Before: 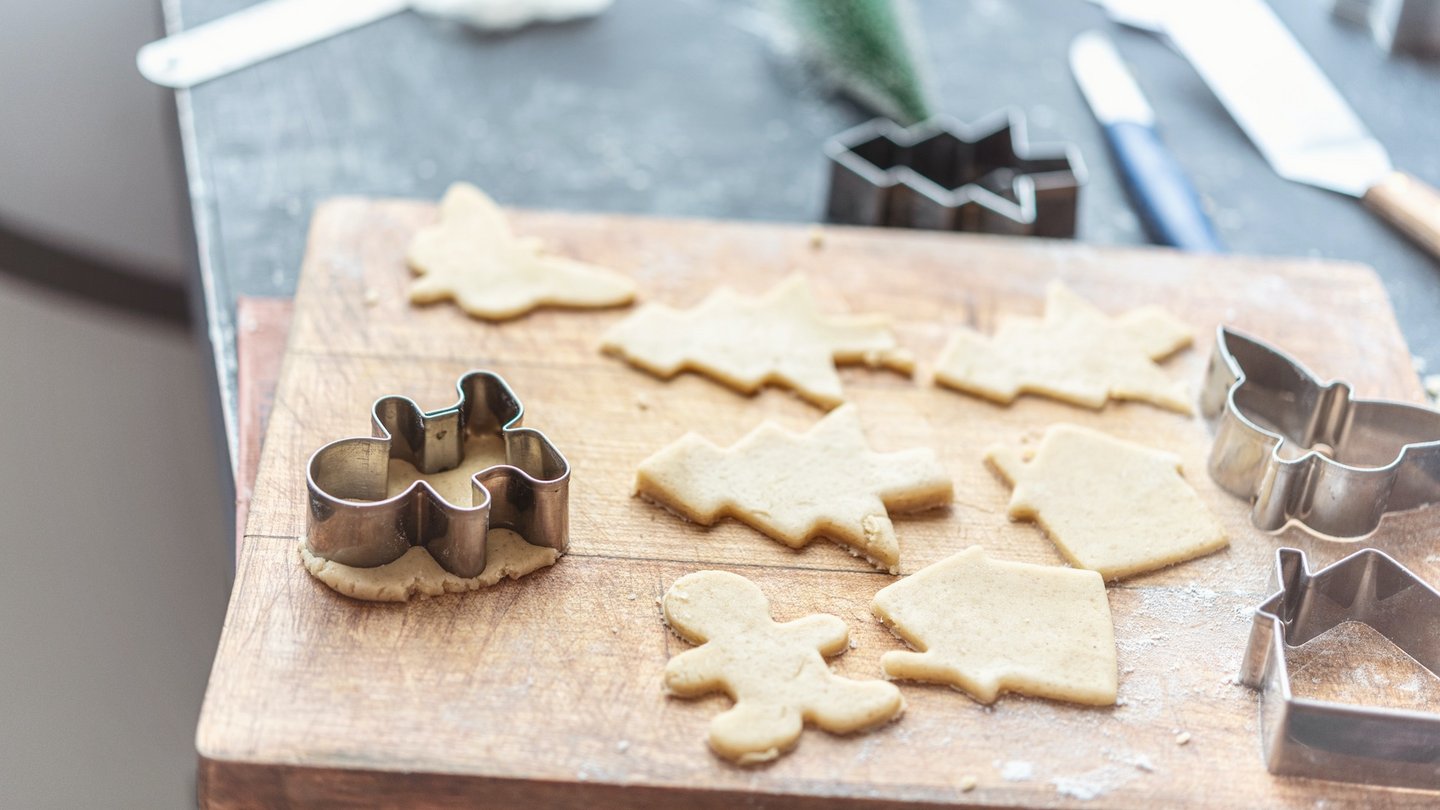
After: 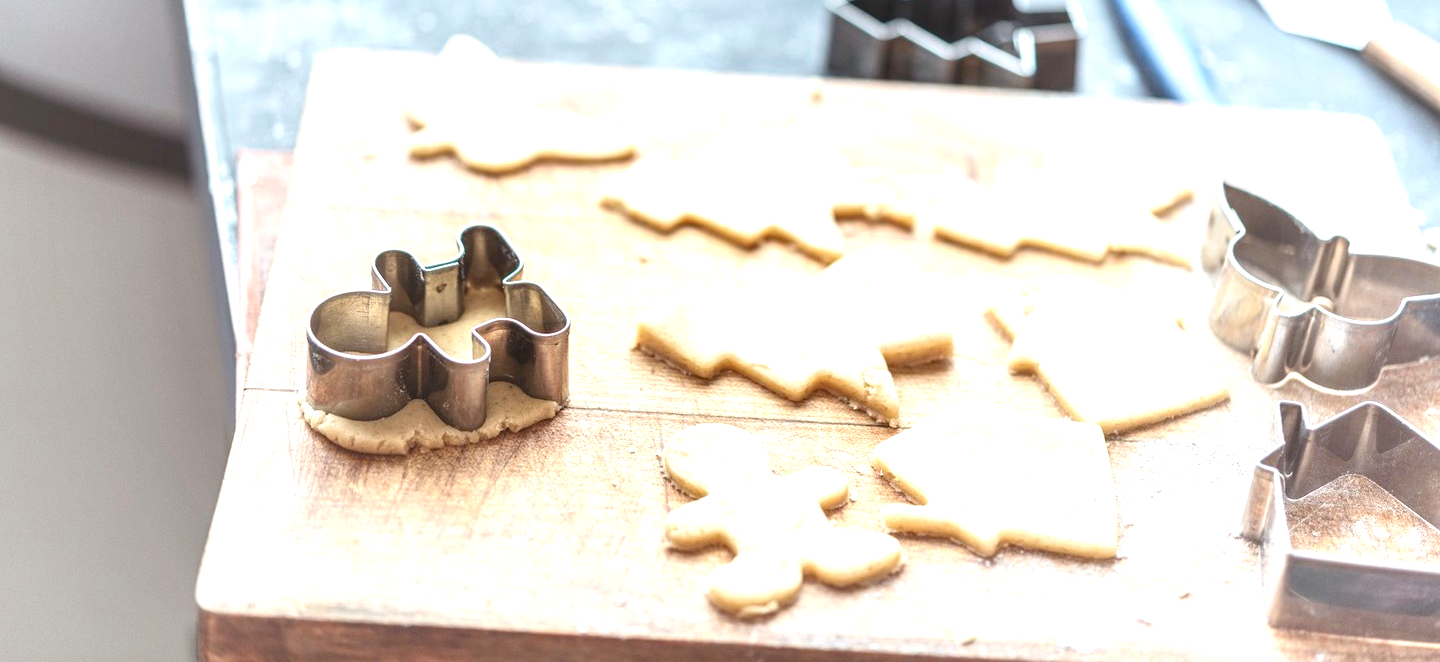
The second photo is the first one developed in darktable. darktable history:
crop and rotate: top 18.234%
exposure: exposure 0.763 EV, compensate exposure bias true, compensate highlight preservation false
